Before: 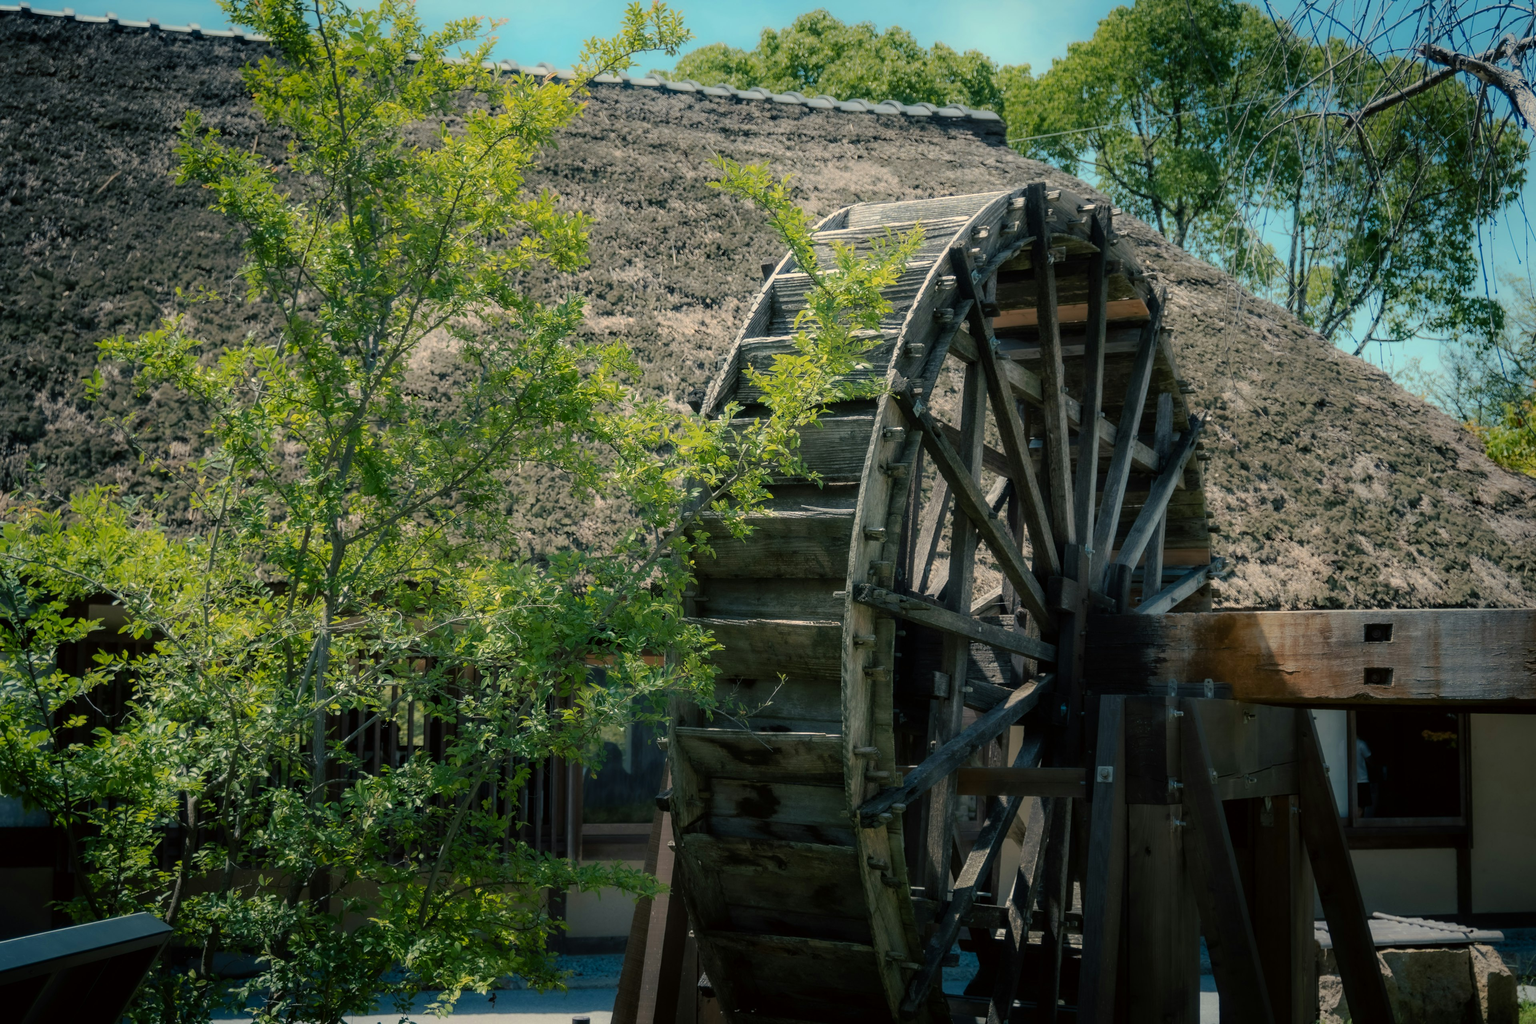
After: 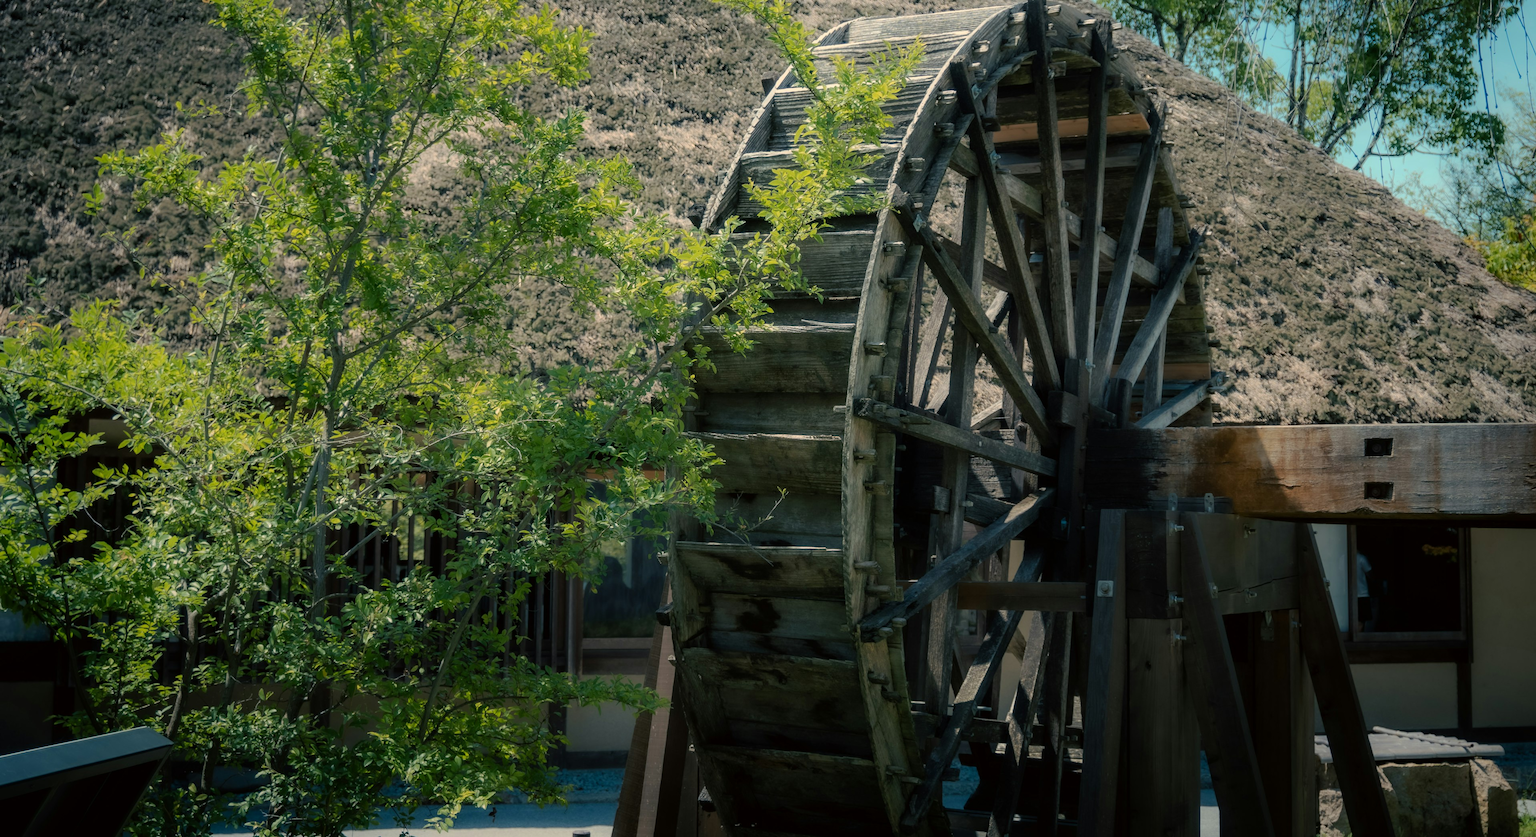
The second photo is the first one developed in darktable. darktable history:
crop and rotate: top 18.171%
